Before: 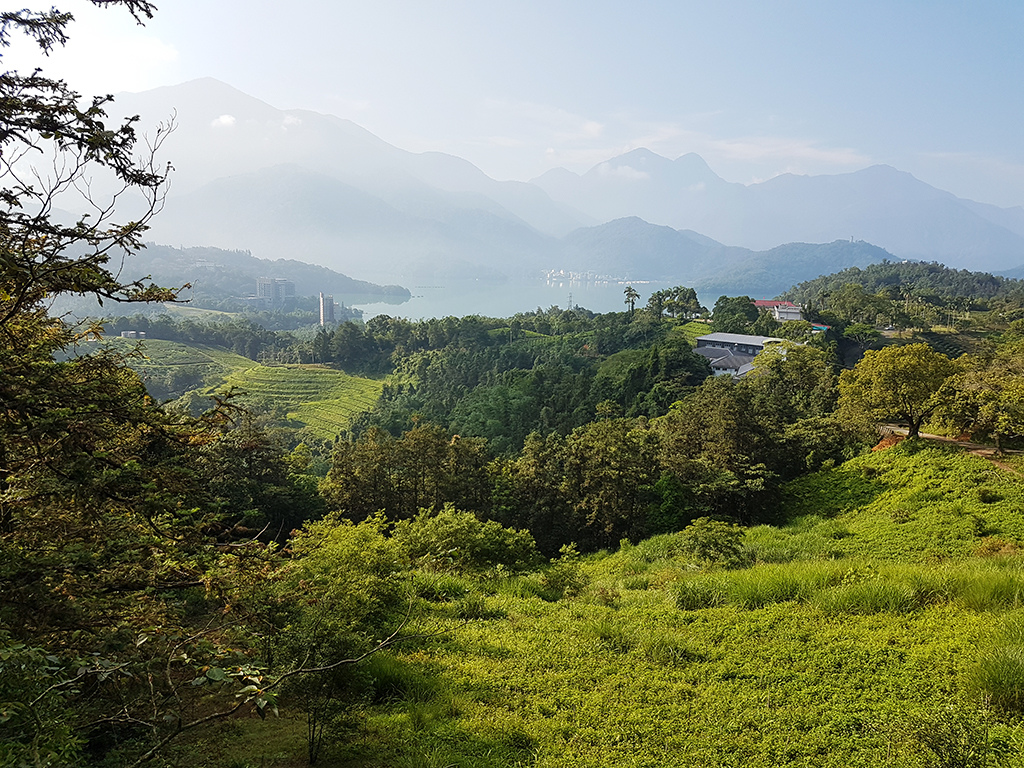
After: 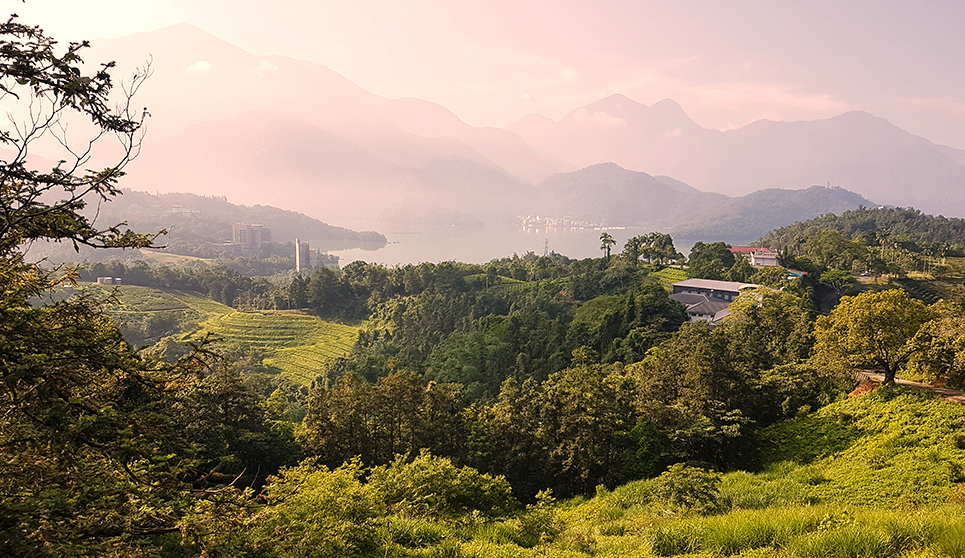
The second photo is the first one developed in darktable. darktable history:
color correction: highlights a* 17.54, highlights b* 18.85
crop: left 2.421%, top 7.053%, right 3.292%, bottom 20.289%
color zones: curves: ch0 [(0, 0.558) (0.143, 0.559) (0.286, 0.529) (0.429, 0.505) (0.571, 0.5) (0.714, 0.5) (0.857, 0.5) (1, 0.558)]; ch1 [(0, 0.469) (0.01, 0.469) (0.12, 0.446) (0.248, 0.469) (0.5, 0.5) (0.748, 0.5) (0.99, 0.469) (1, 0.469)]
